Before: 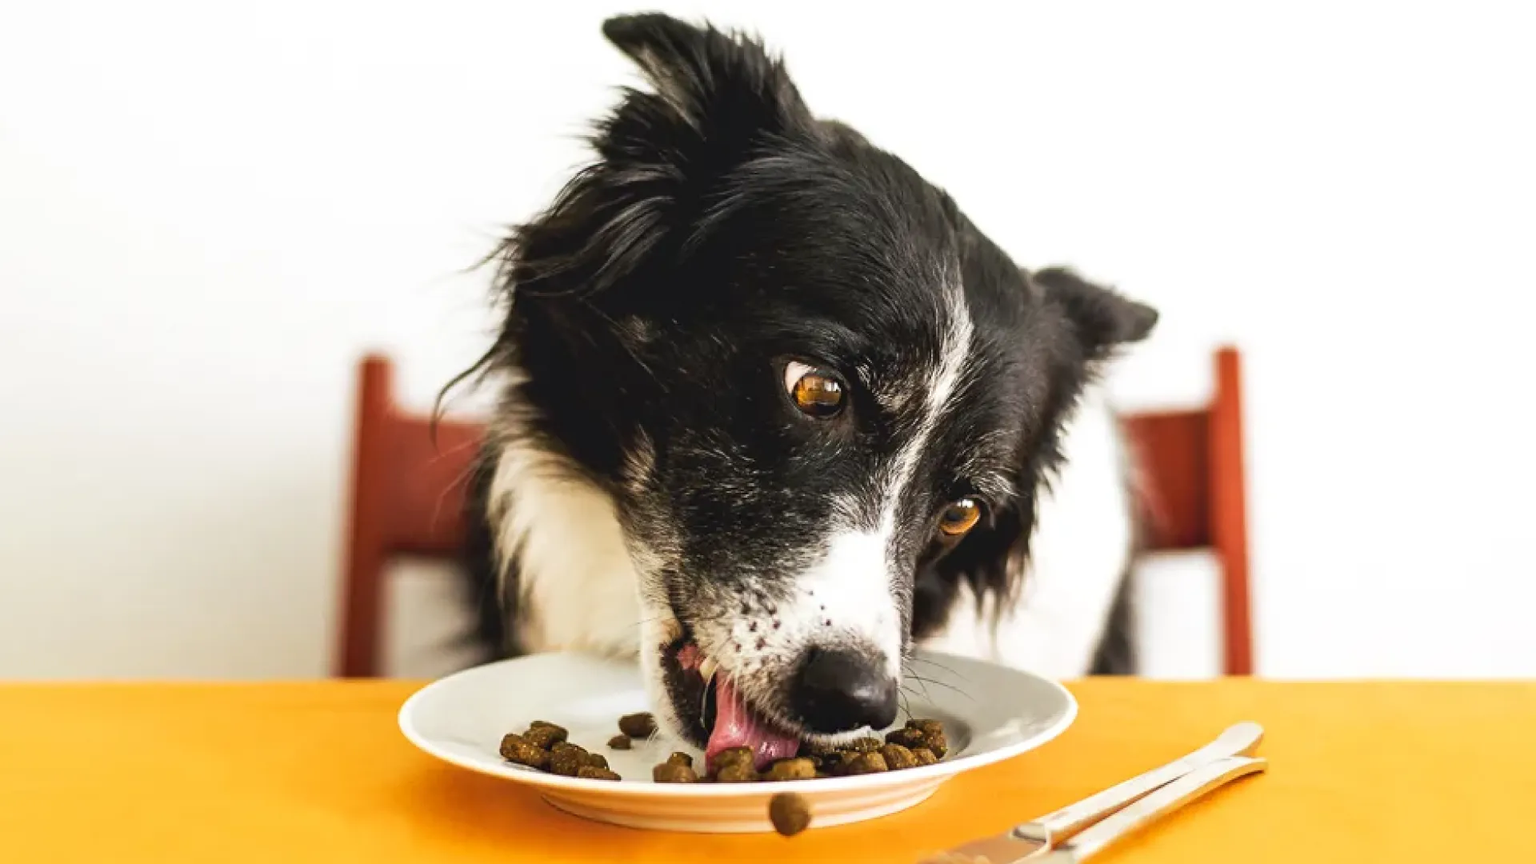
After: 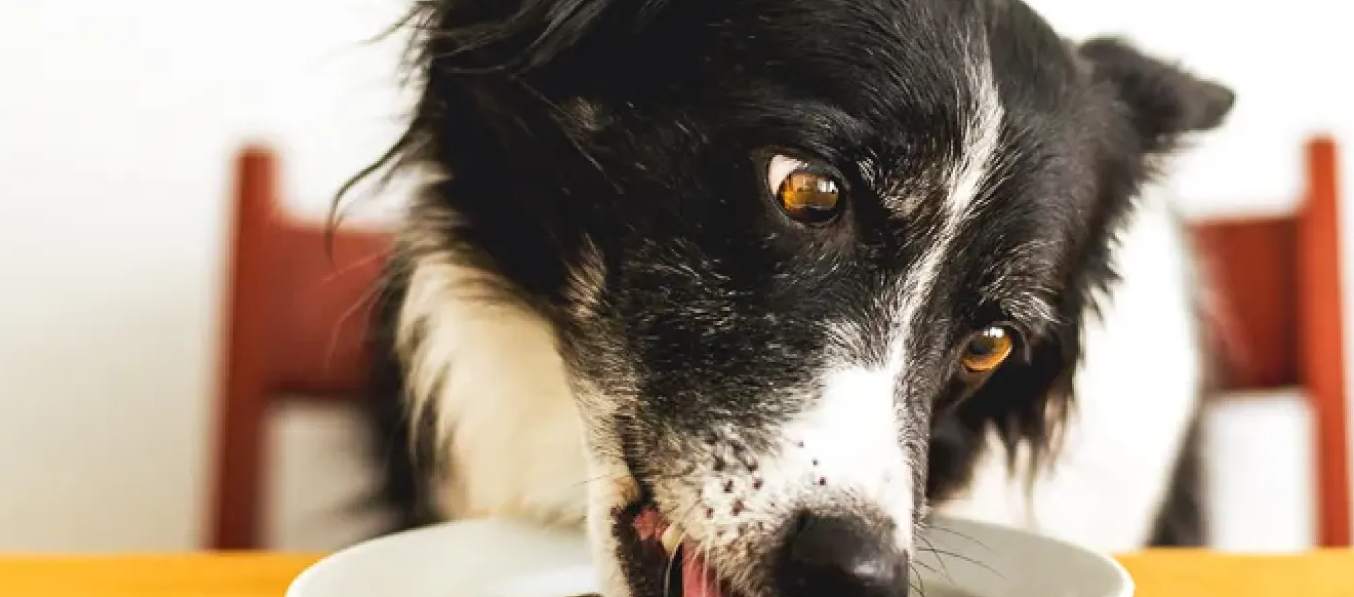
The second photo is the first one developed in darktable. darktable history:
crop: left 11.131%, top 27.541%, right 18.303%, bottom 17.138%
